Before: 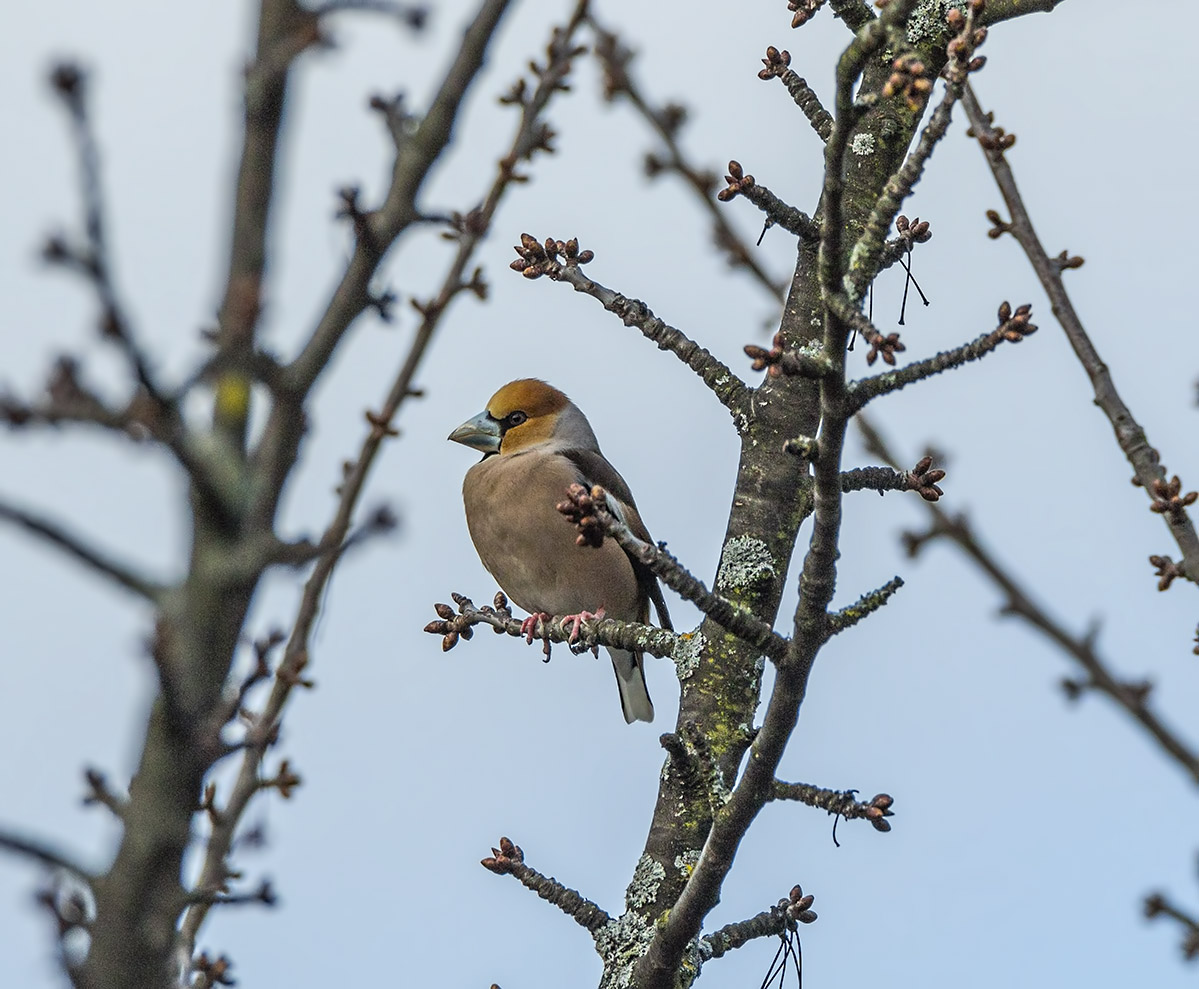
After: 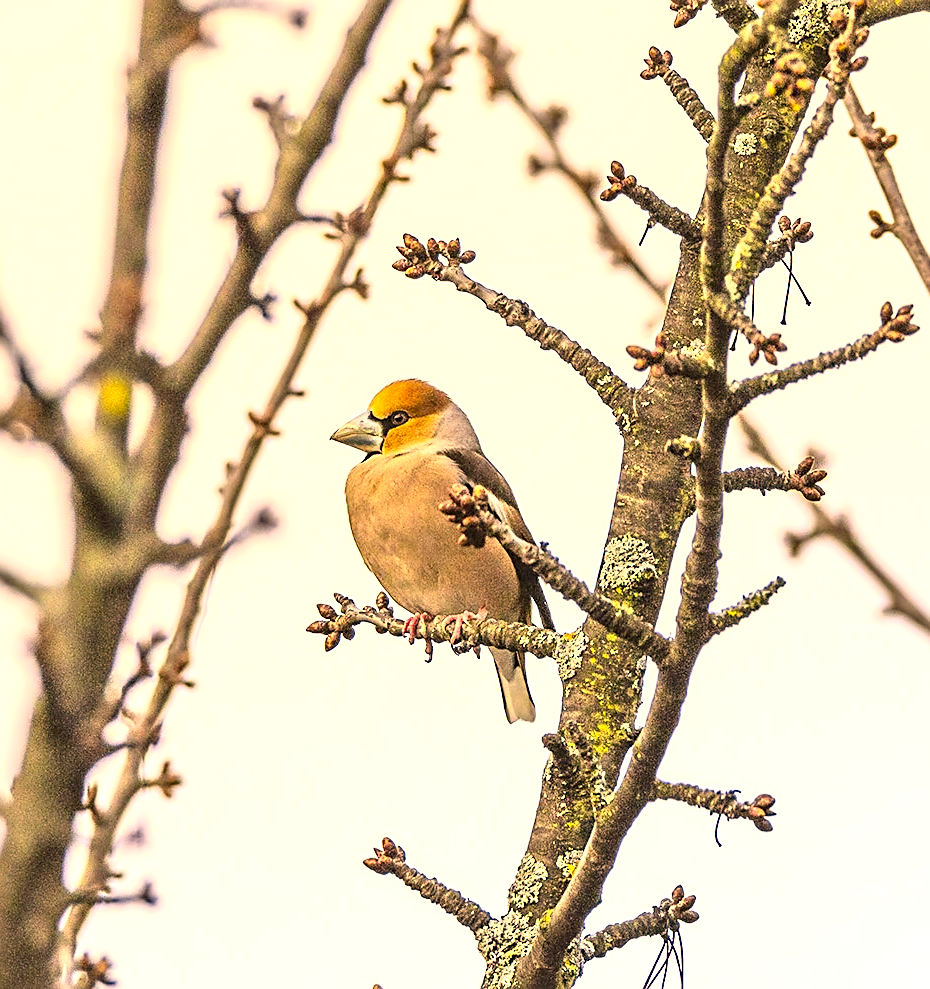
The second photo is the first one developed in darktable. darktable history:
exposure: black level correction 0, exposure 1.199 EV, compensate highlight preservation false
color correction: highlights a* 18.69, highlights b* 35.07, shadows a* 0.994, shadows b* 6.61, saturation 1.03
crop: left 9.869%, right 12.497%
contrast brightness saturation: contrast 0.203, brightness 0.152, saturation 0.144
sharpen: on, module defaults
